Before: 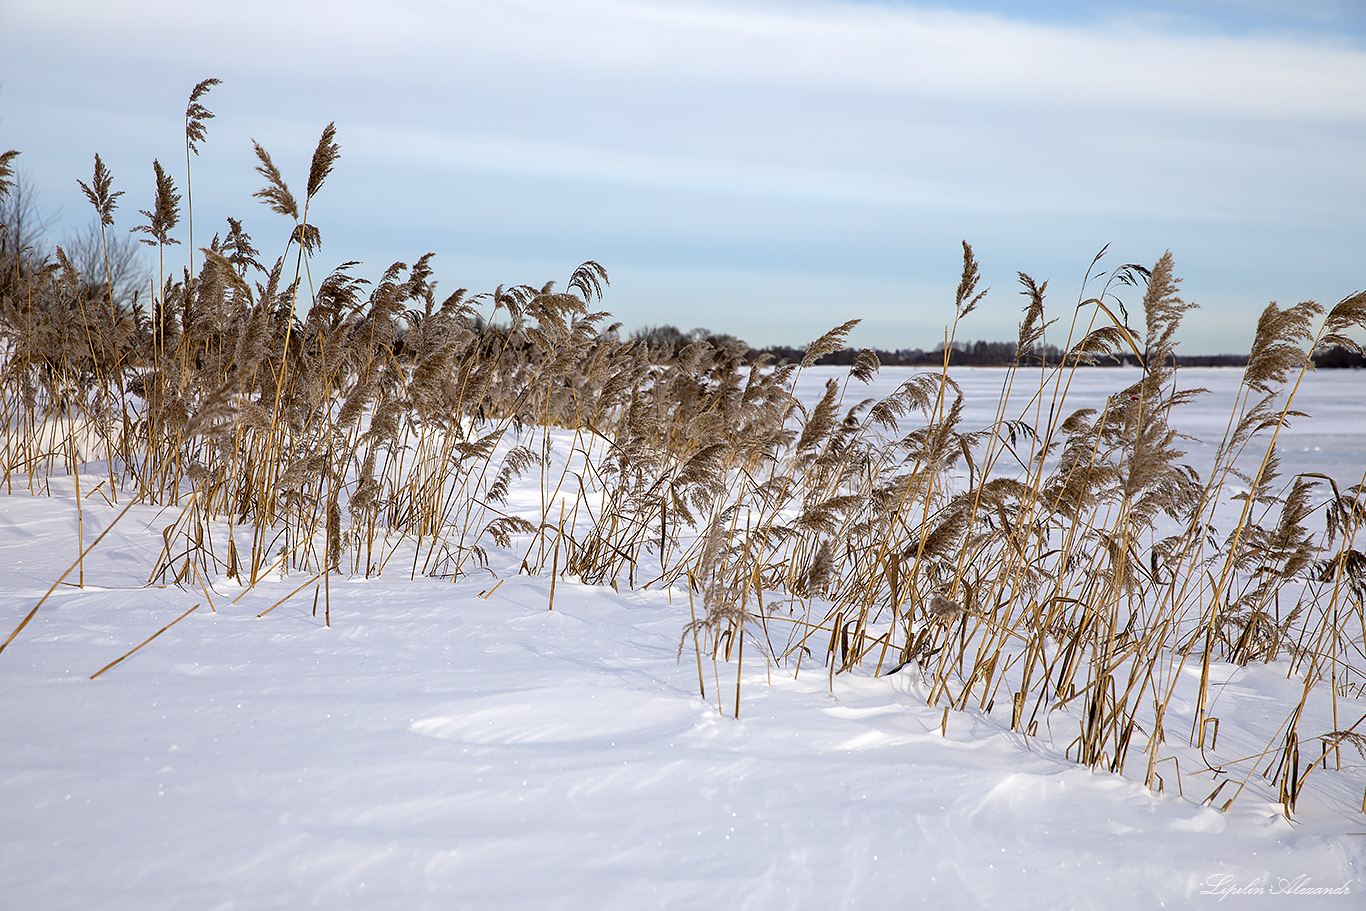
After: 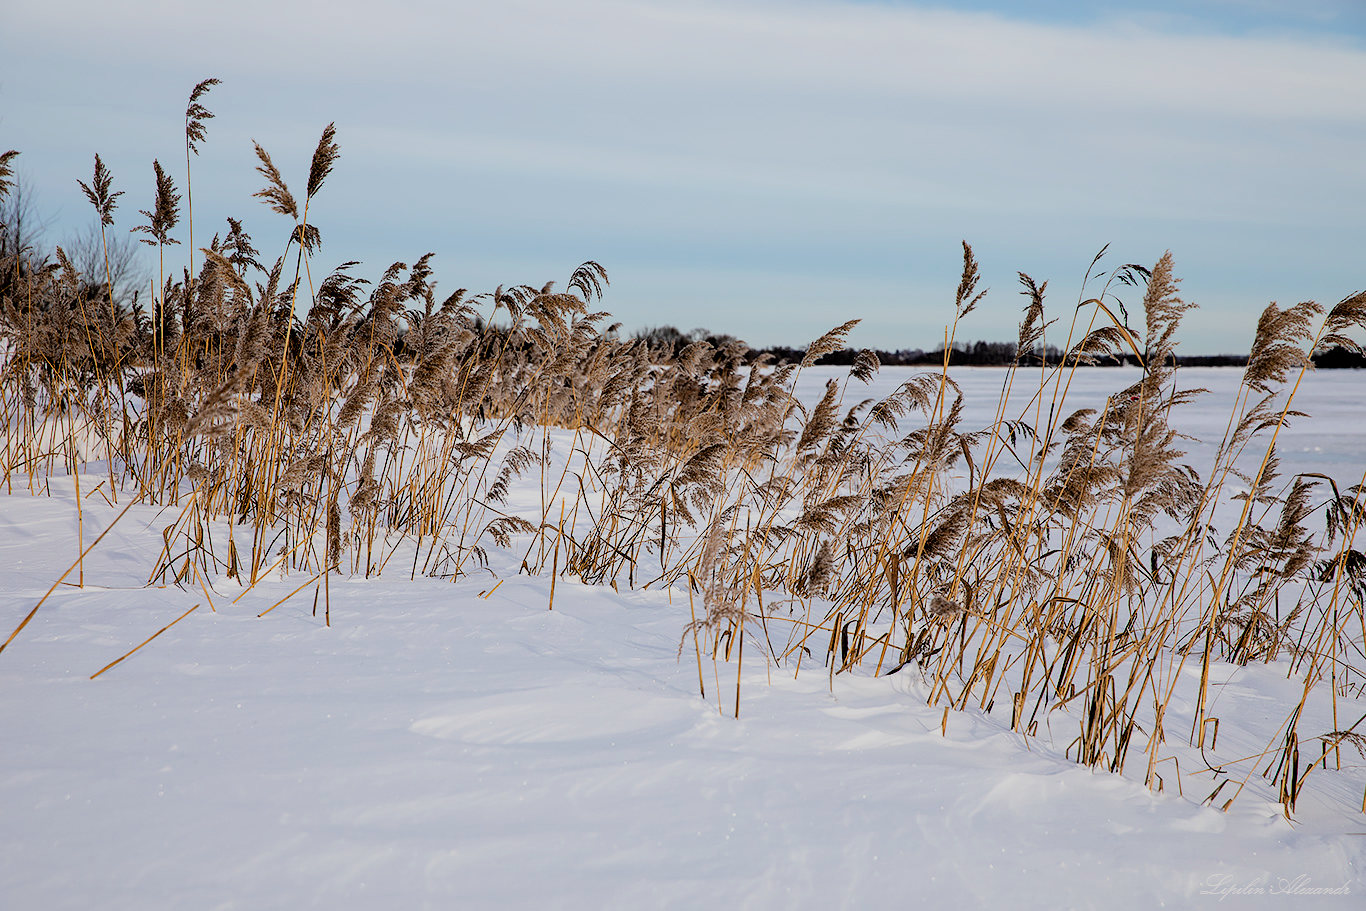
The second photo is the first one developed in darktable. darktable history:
filmic rgb: black relative exposure -4.14 EV, white relative exposure 5.1 EV, hardness 2.11, contrast 1.165
